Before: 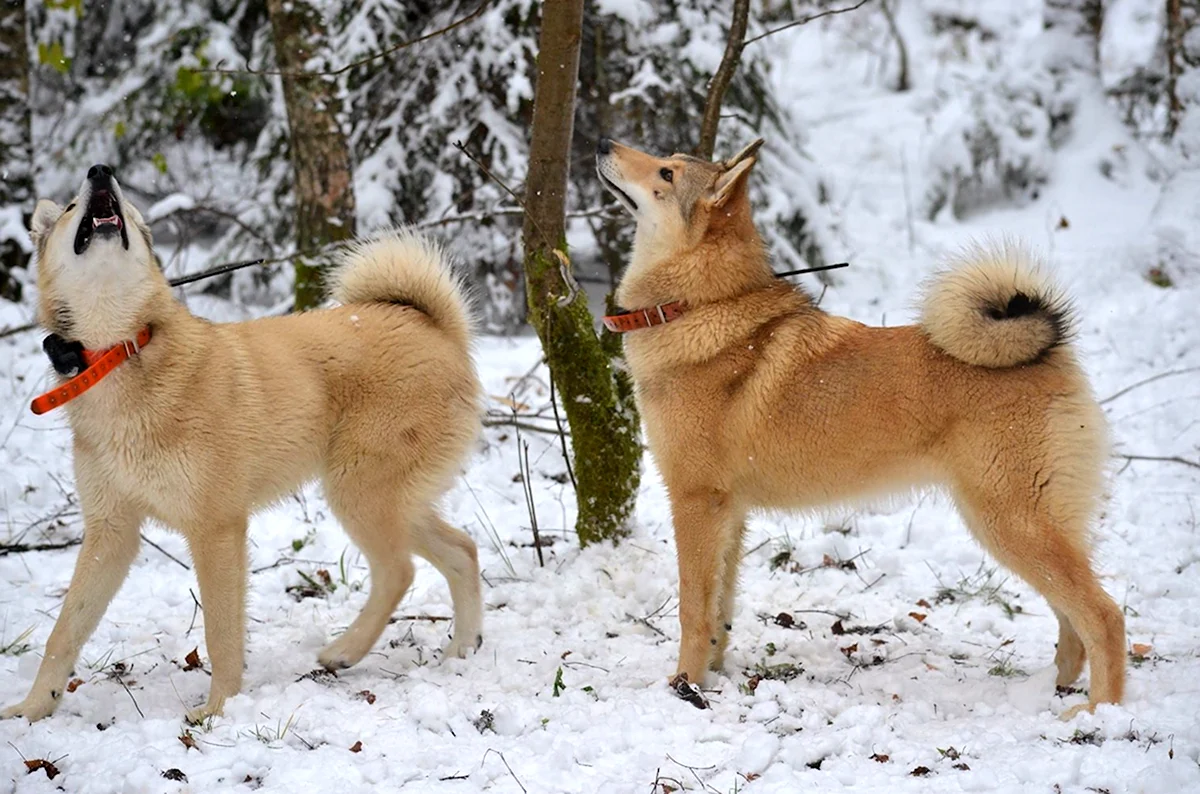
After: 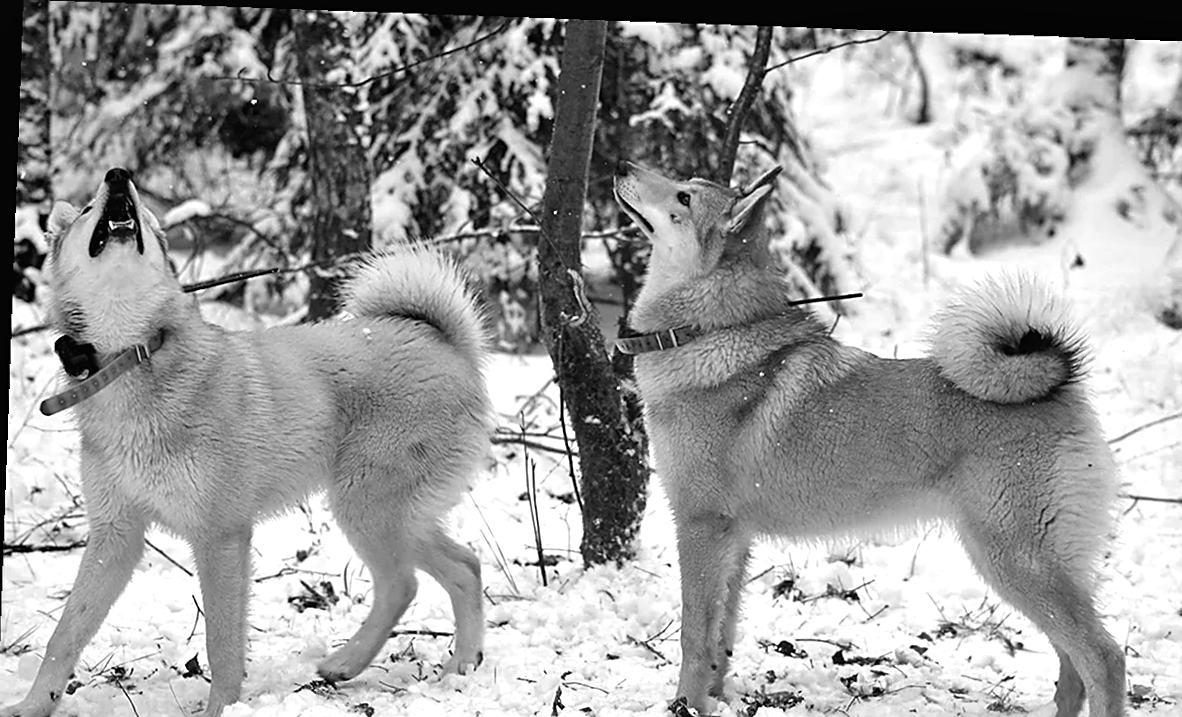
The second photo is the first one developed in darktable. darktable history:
crop and rotate: angle 0.2°, left 0.275%, right 3.127%, bottom 14.18%
sharpen: amount 0.575
color balance: lift [1.001, 0.997, 0.99, 1.01], gamma [1.007, 1, 0.975, 1.025], gain [1, 1.065, 1.052, 0.935], contrast 13.25%
rotate and perspective: rotation 2.27°, automatic cropping off
monochrome: on, module defaults
color correction: highlights a* -11.71, highlights b* -15.58
shadows and highlights: shadows 37.27, highlights -28.18, soften with gaussian
